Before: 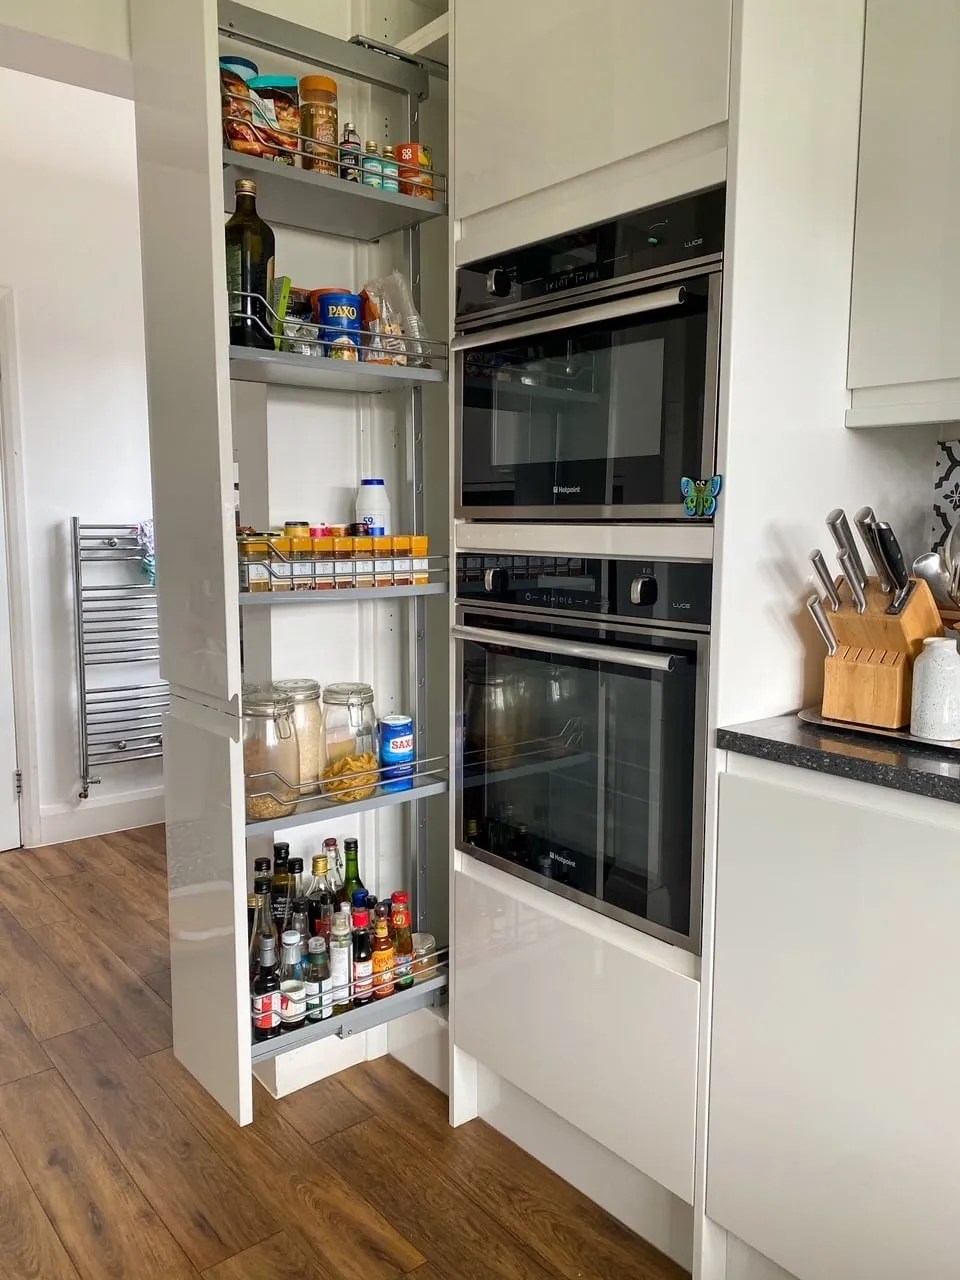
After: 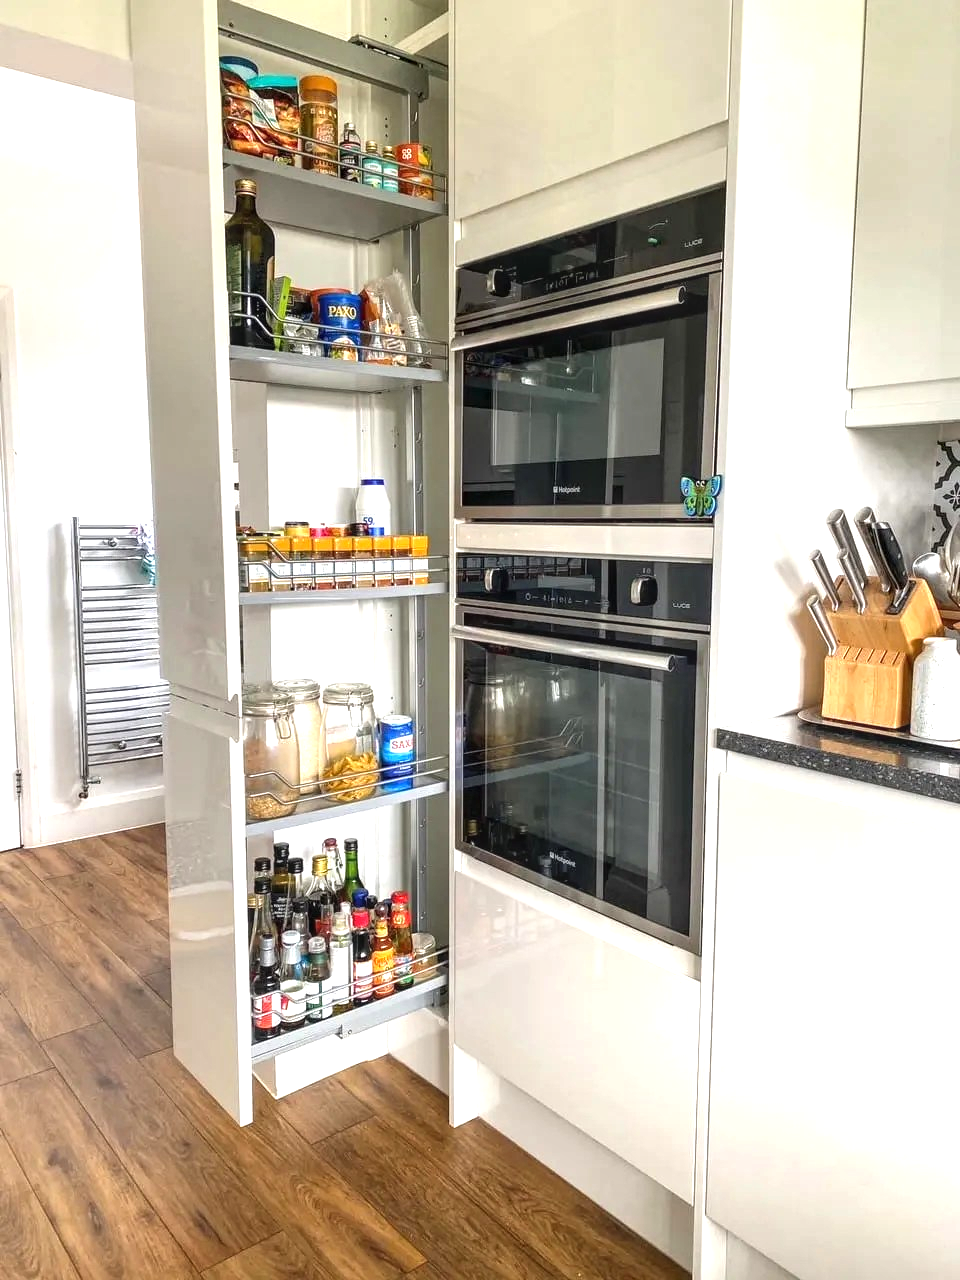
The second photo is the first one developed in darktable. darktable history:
exposure: black level correction -0.001, exposure 0.909 EV, compensate exposure bias true, compensate highlight preservation false
local contrast: on, module defaults
